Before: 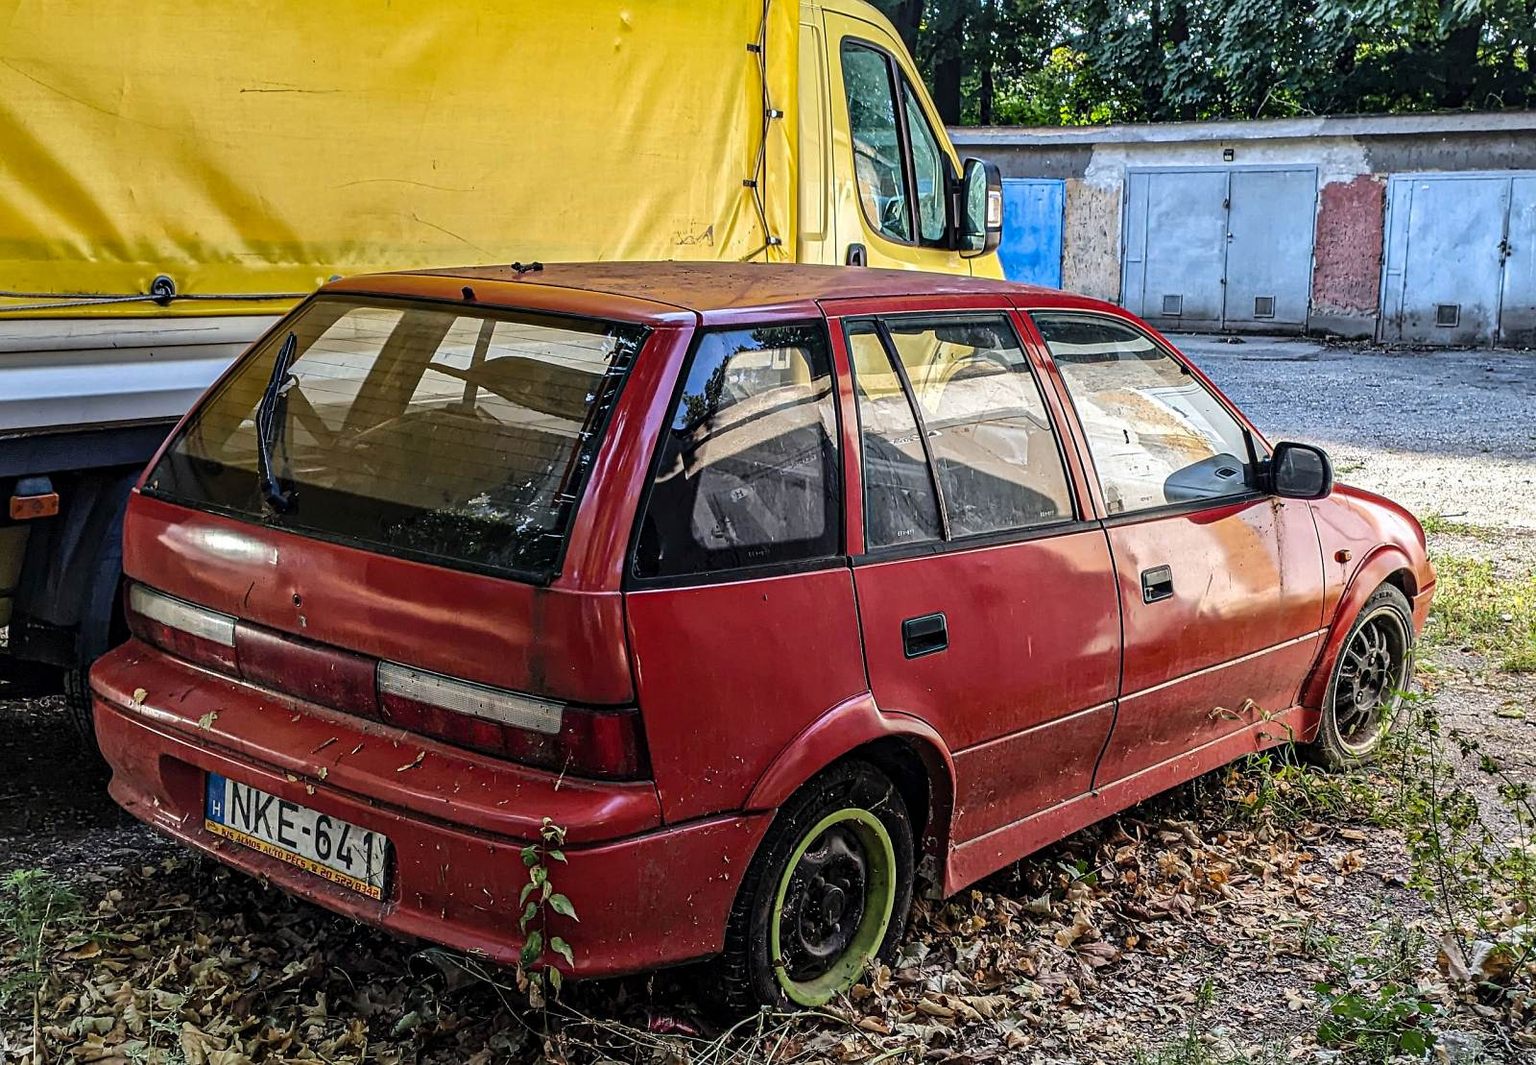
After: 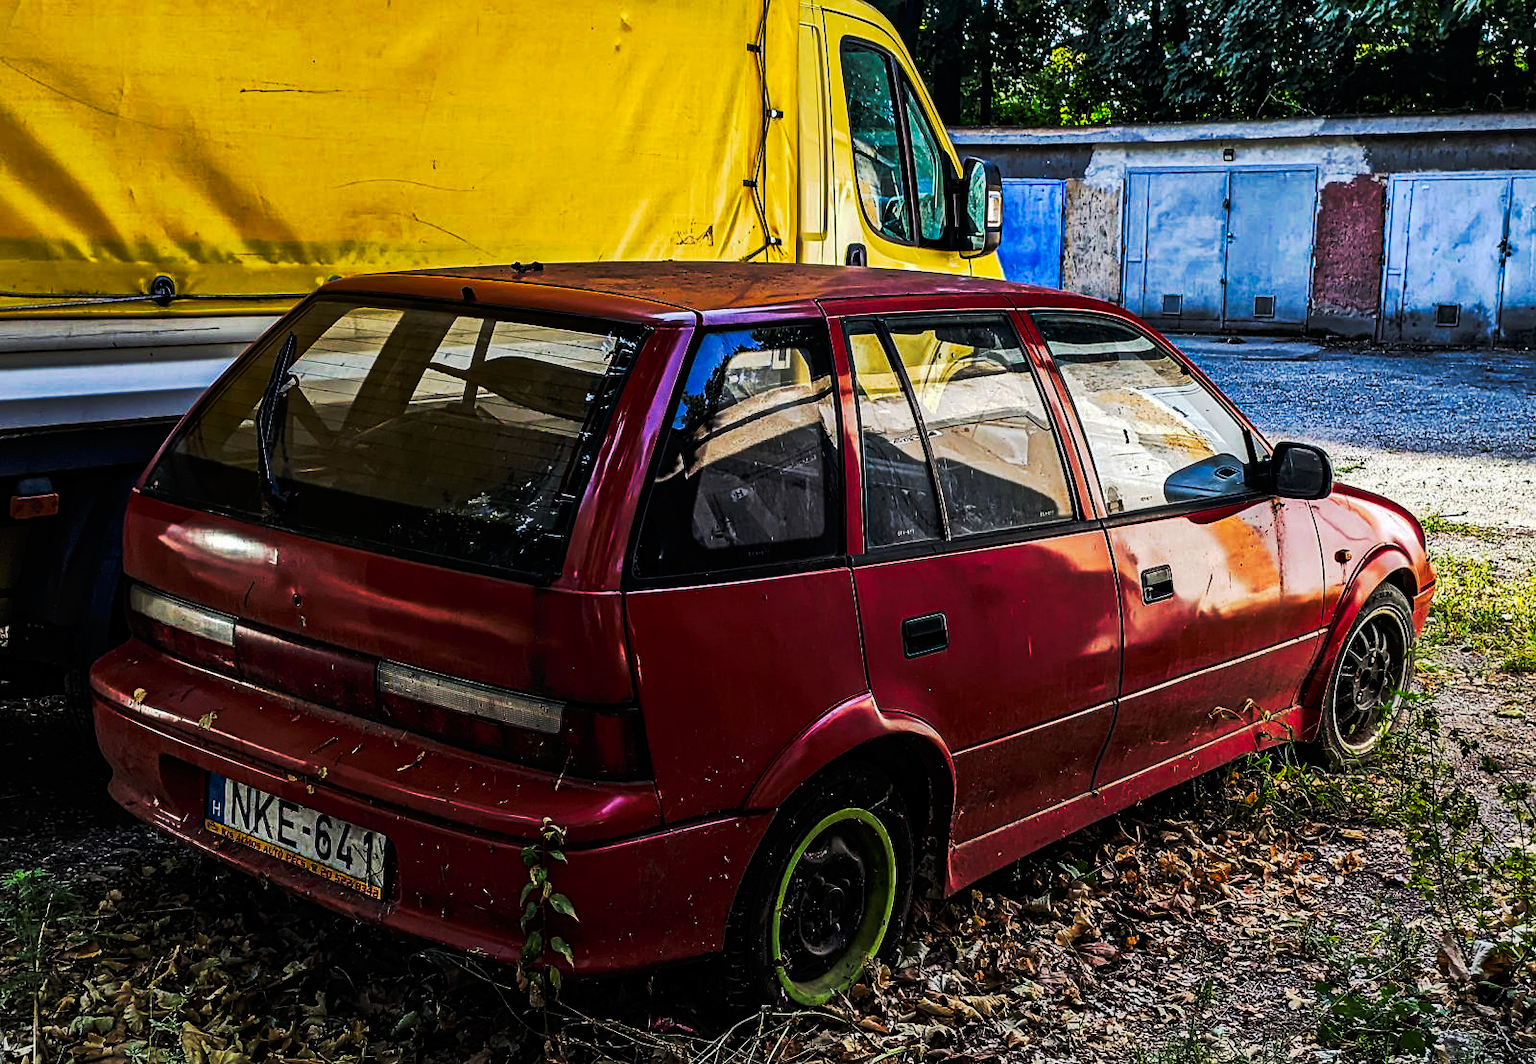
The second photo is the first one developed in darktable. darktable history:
base curve: curves: ch0 [(0, 0) (0.595, 0.418) (1, 1)], preserve colors none
tone curve: curves: ch0 [(0, 0) (0.003, 0.002) (0.011, 0.004) (0.025, 0.005) (0.044, 0.009) (0.069, 0.013) (0.1, 0.017) (0.136, 0.036) (0.177, 0.066) (0.224, 0.102) (0.277, 0.143) (0.335, 0.197) (0.399, 0.268) (0.468, 0.389) (0.543, 0.549) (0.623, 0.714) (0.709, 0.801) (0.801, 0.854) (0.898, 0.9) (1, 1)], preserve colors none
